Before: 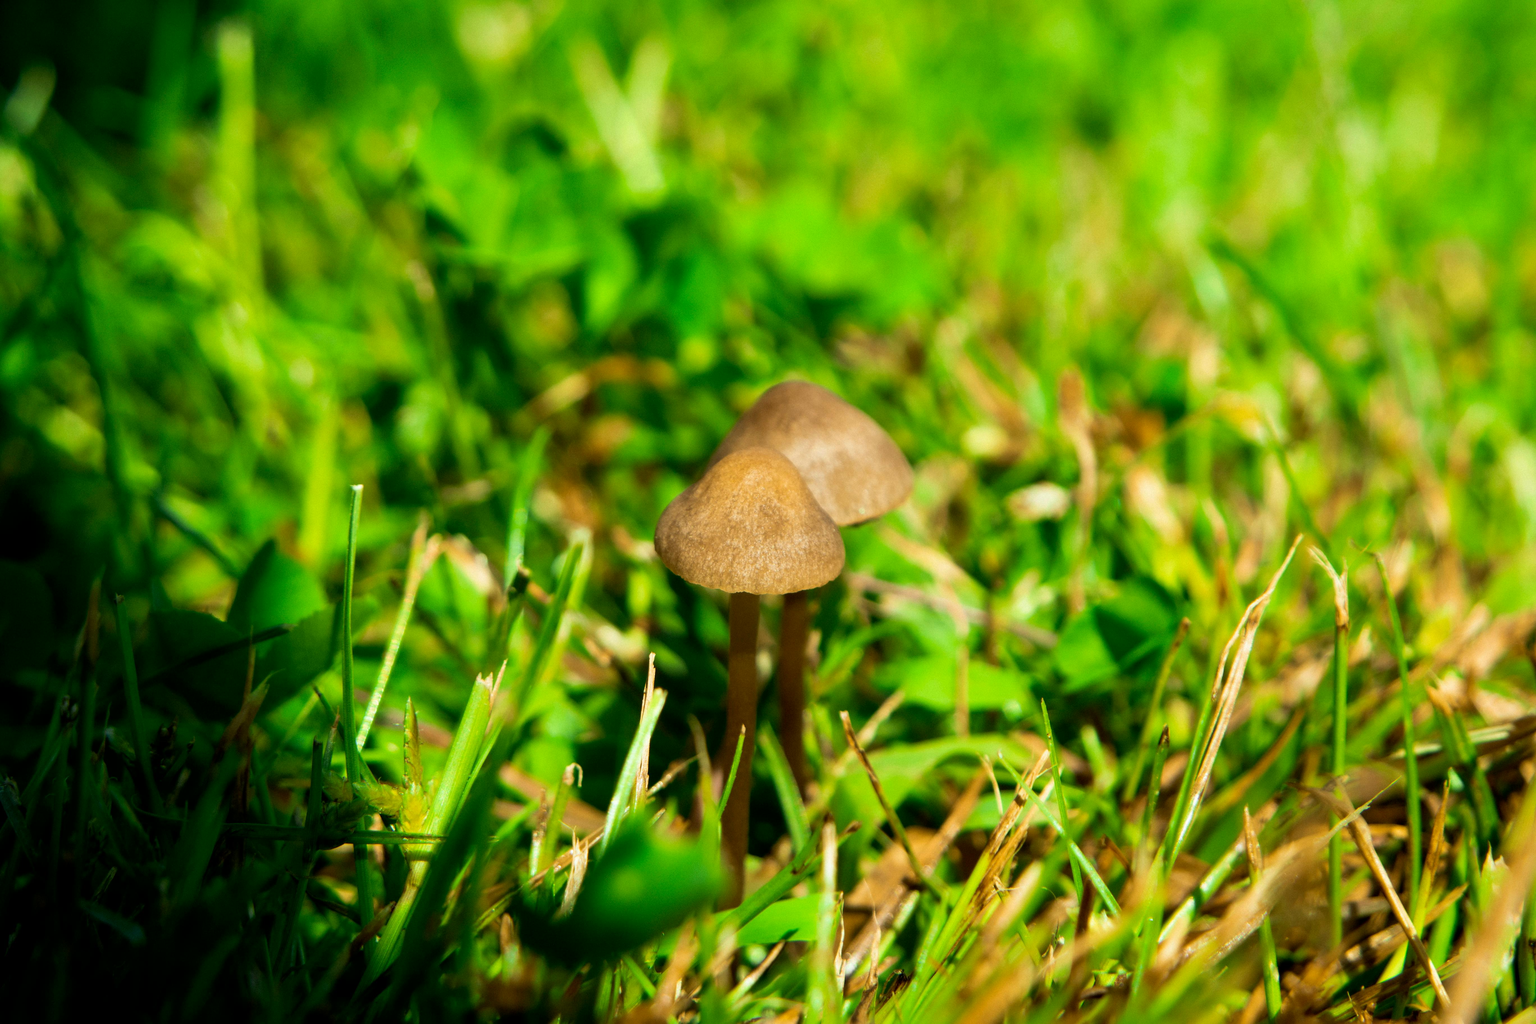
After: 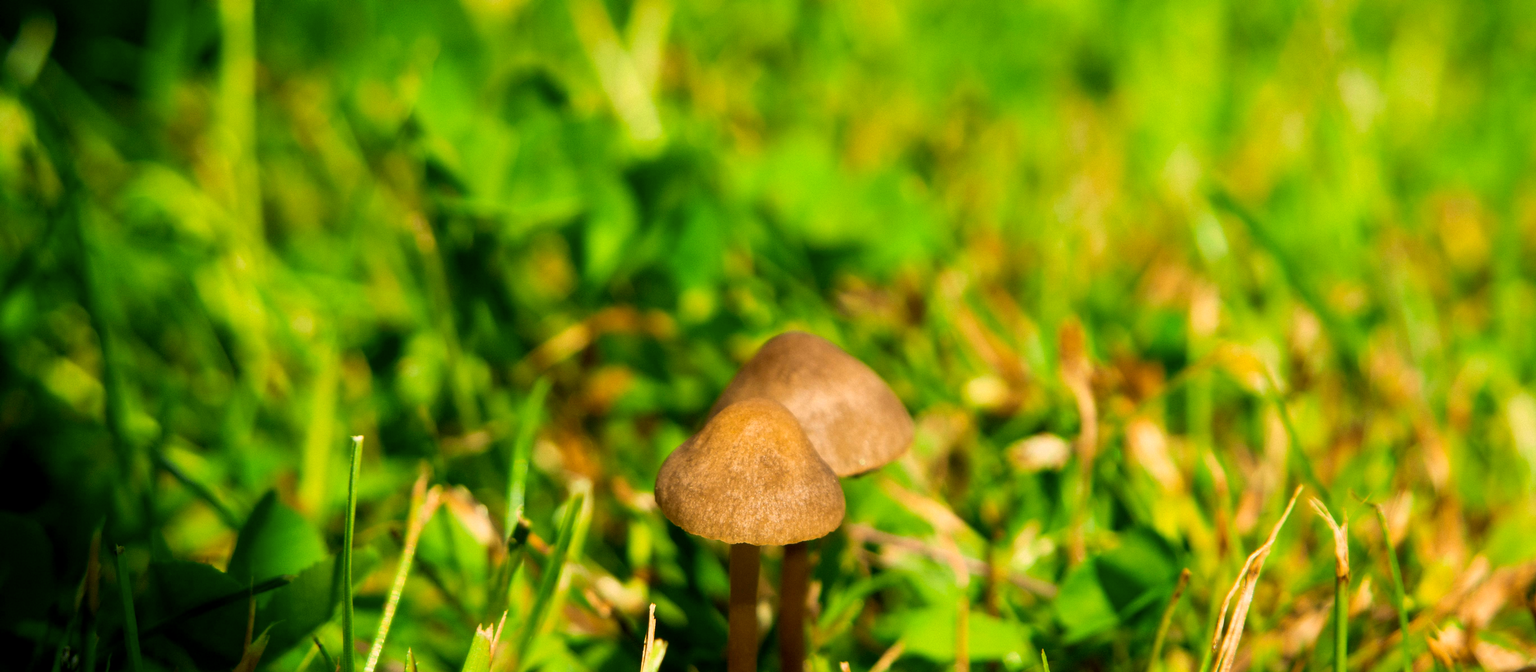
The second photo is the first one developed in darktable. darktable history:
crop and rotate: top 4.848%, bottom 29.503%
exposure: black level correction 0.016, exposure -0.009 EV
color correction: highlights a* 11.96, highlights b* 11.58
